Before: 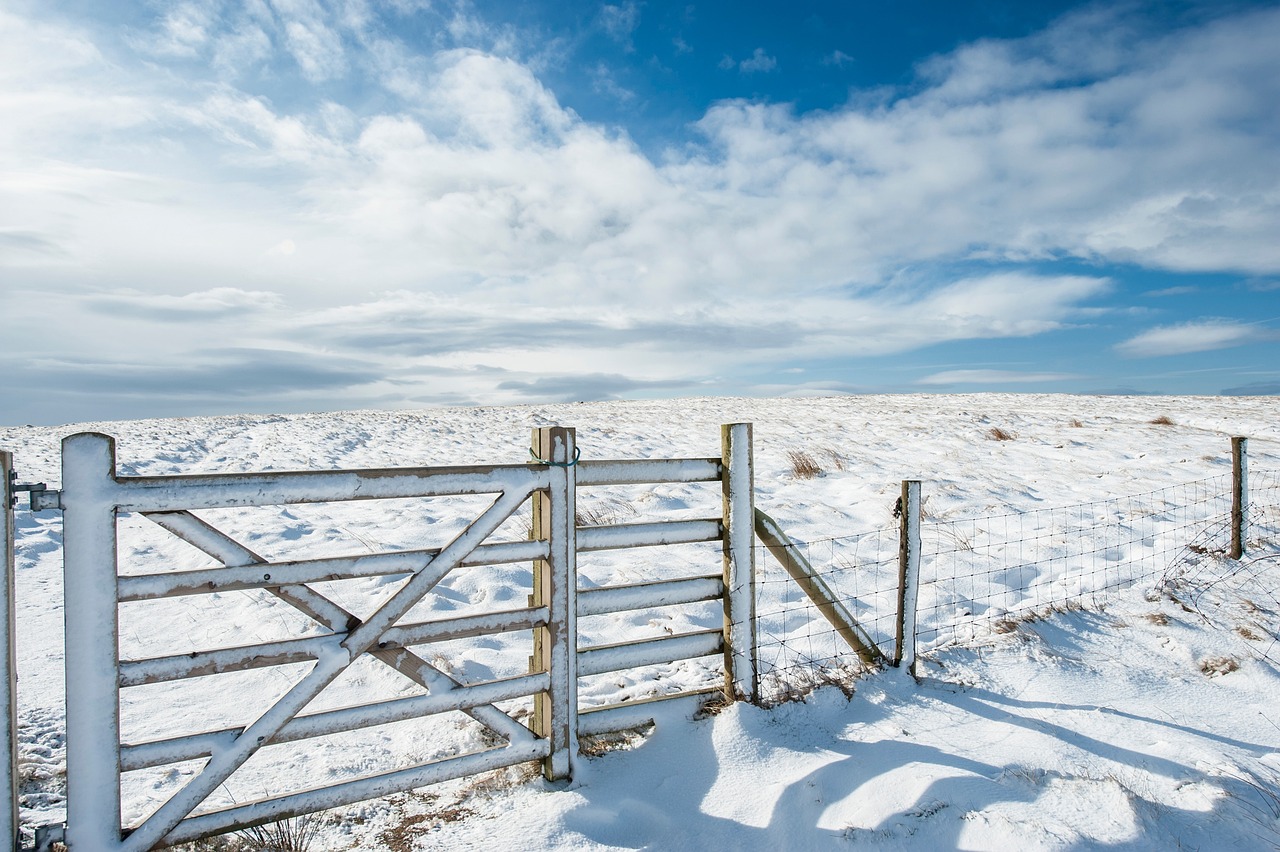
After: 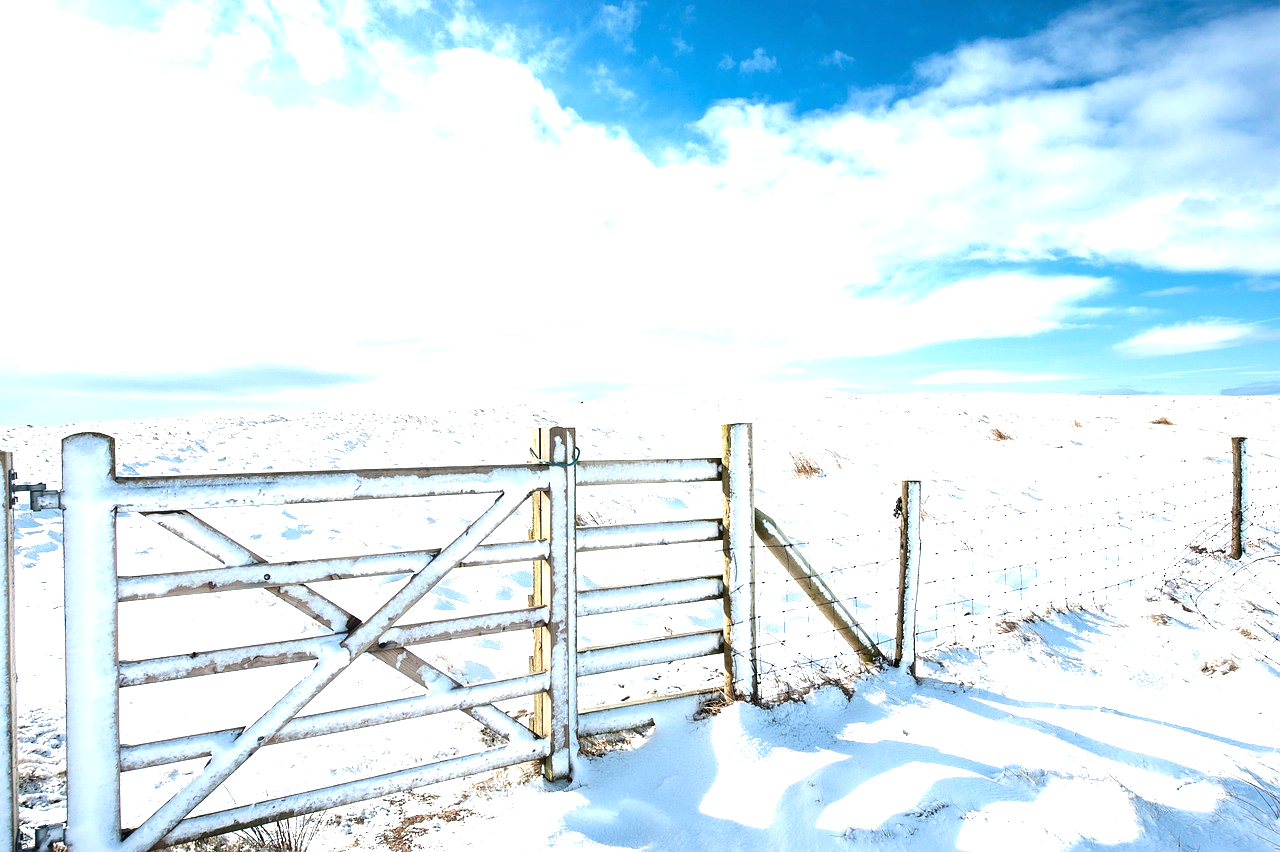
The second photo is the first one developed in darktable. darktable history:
tone equalizer: -8 EV -0.417 EV, -7 EV -0.389 EV, -6 EV -0.333 EV, -5 EV -0.222 EV, -3 EV 0.222 EV, -2 EV 0.333 EV, -1 EV 0.389 EV, +0 EV 0.417 EV, edges refinement/feathering 500, mask exposure compensation -1.57 EV, preserve details no
exposure: black level correction 0, exposure 0.95 EV, compensate exposure bias true, compensate highlight preservation false
